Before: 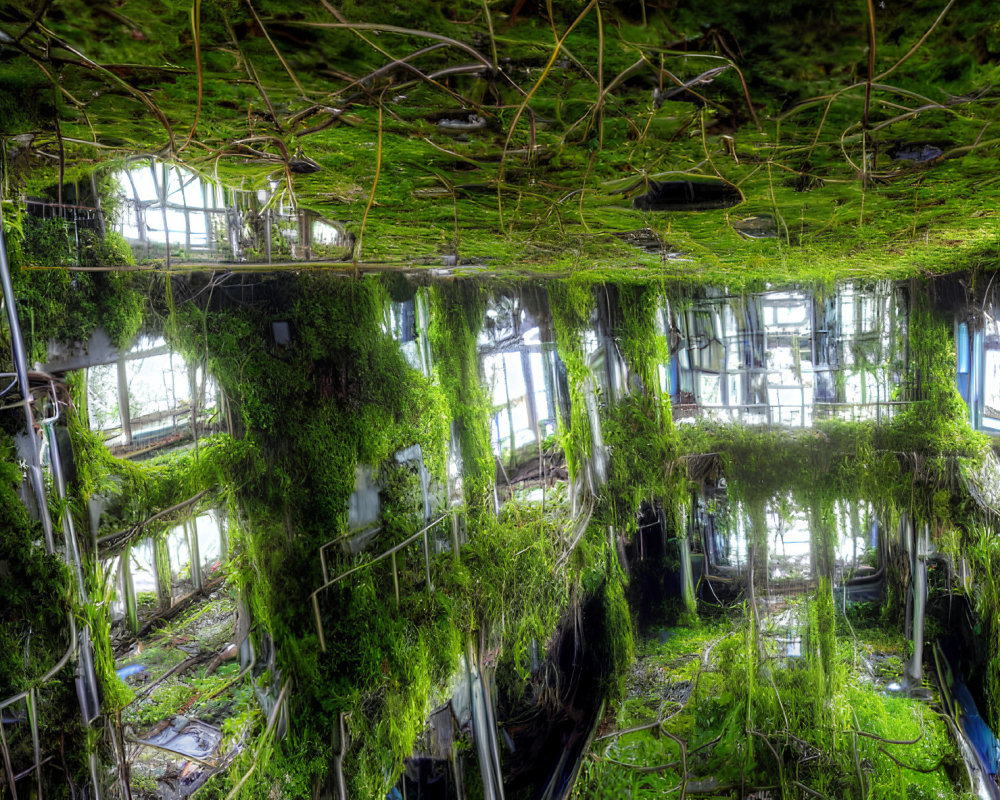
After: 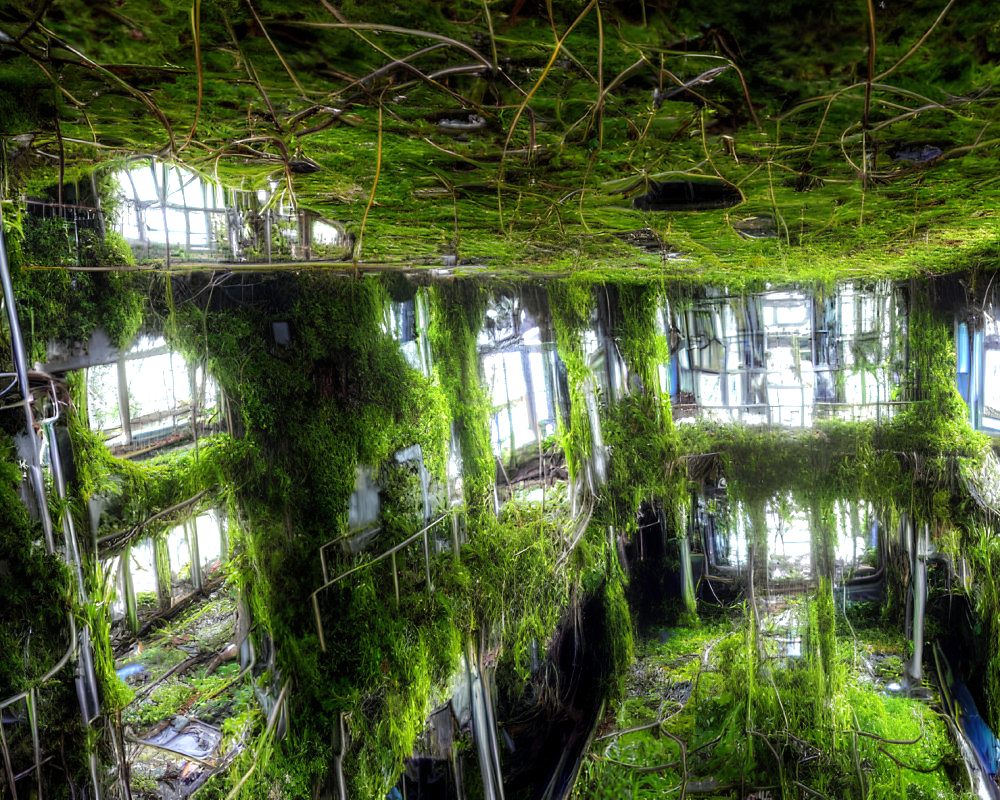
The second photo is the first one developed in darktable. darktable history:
tone equalizer: -8 EV -0.407 EV, -7 EV -0.424 EV, -6 EV -0.308 EV, -5 EV -0.228 EV, -3 EV 0.215 EV, -2 EV 0.32 EV, -1 EV 0.366 EV, +0 EV 0.447 EV, edges refinement/feathering 500, mask exposure compensation -1.57 EV, preserve details no
